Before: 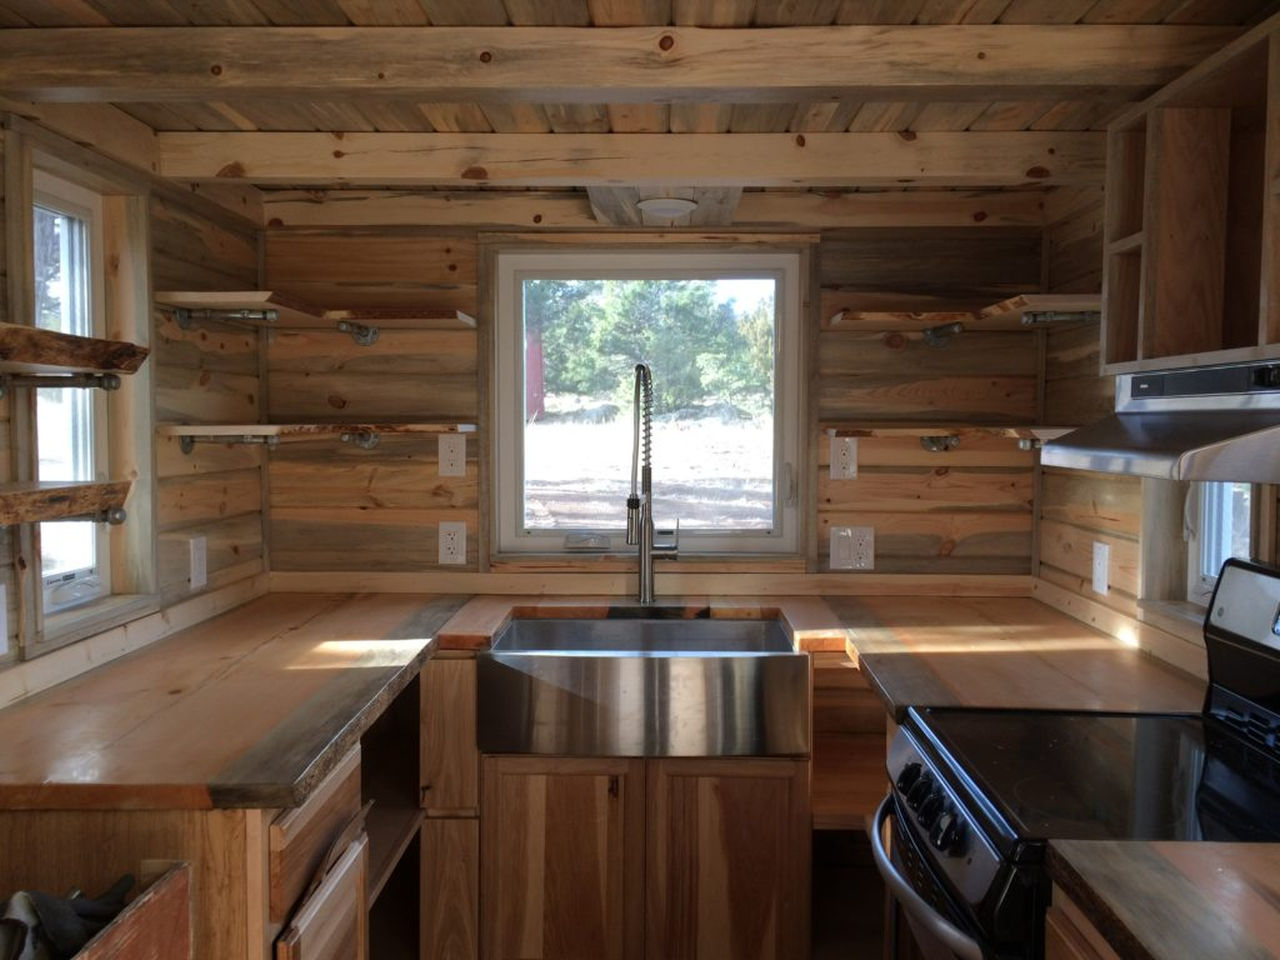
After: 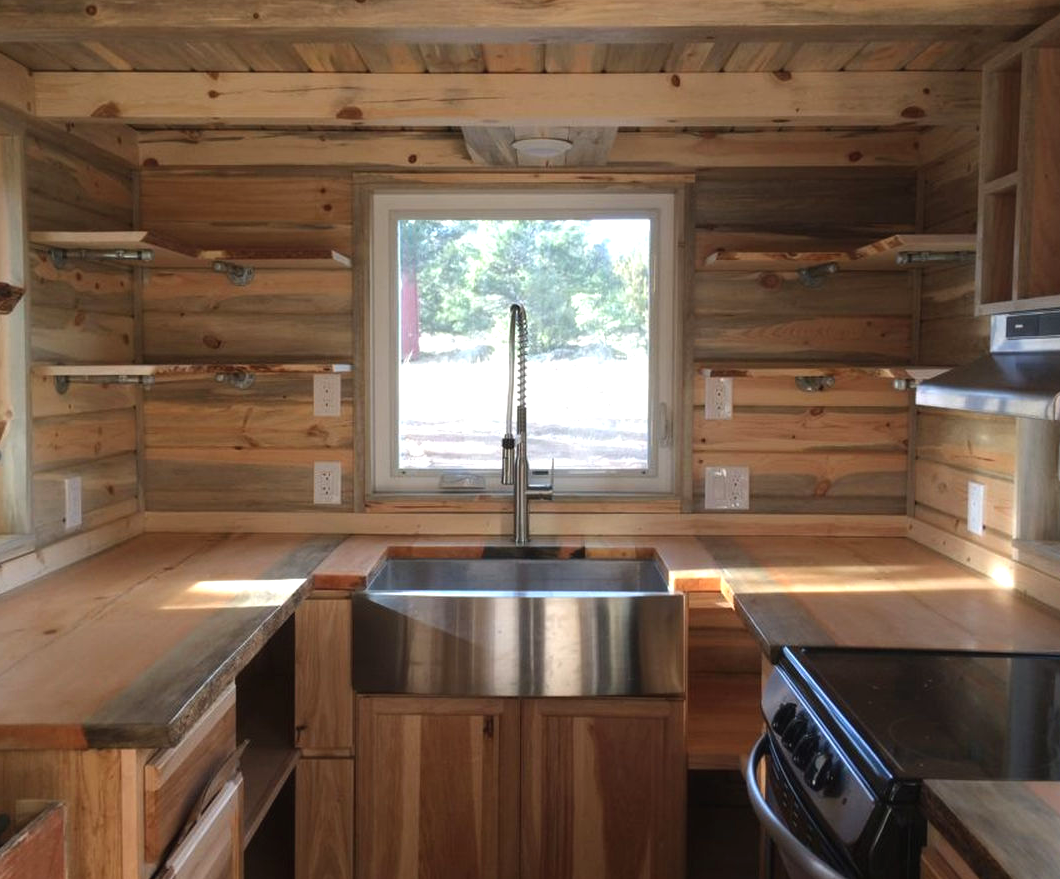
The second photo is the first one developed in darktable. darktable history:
exposure: black level correction -0.002, exposure 0.54 EV, compensate highlight preservation false
crop: left 9.807%, top 6.259%, right 7.334%, bottom 2.177%
rotate and perspective: crop left 0, crop top 0
